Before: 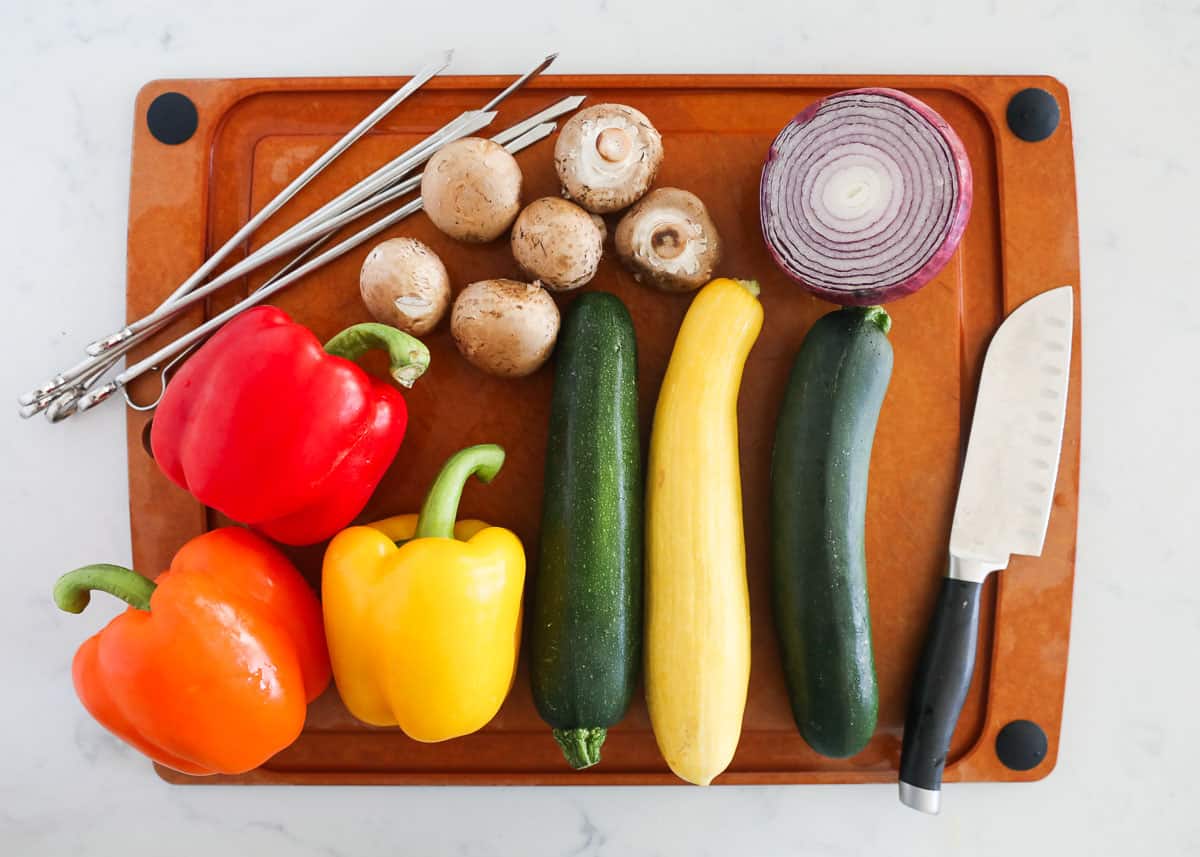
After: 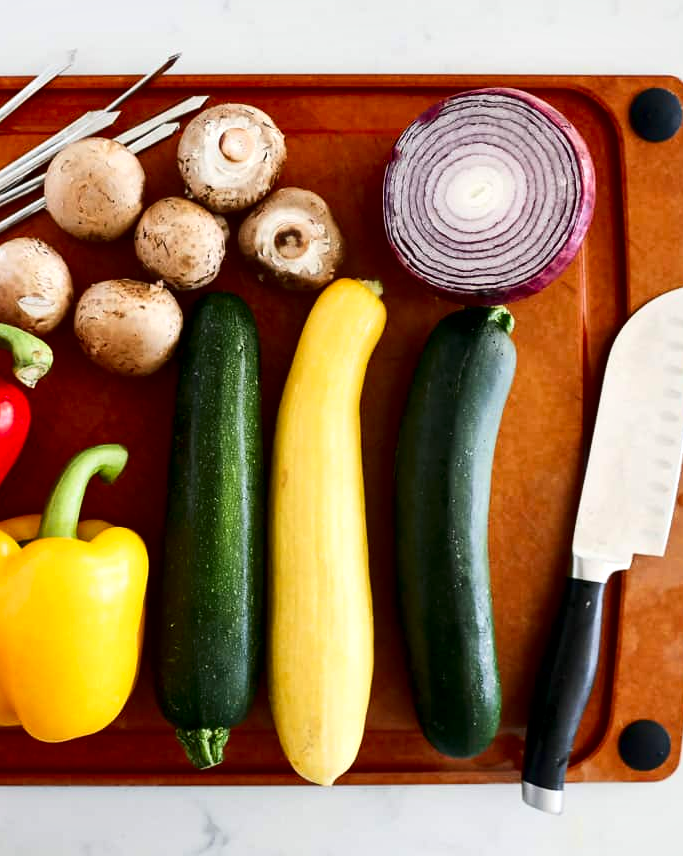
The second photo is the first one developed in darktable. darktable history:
contrast brightness saturation: contrast 0.201, brightness -0.11, saturation 0.099
crop: left 31.468%, top 0.002%, right 11.602%
local contrast: mode bilateral grid, contrast 25, coarseness 60, detail 152%, midtone range 0.2
